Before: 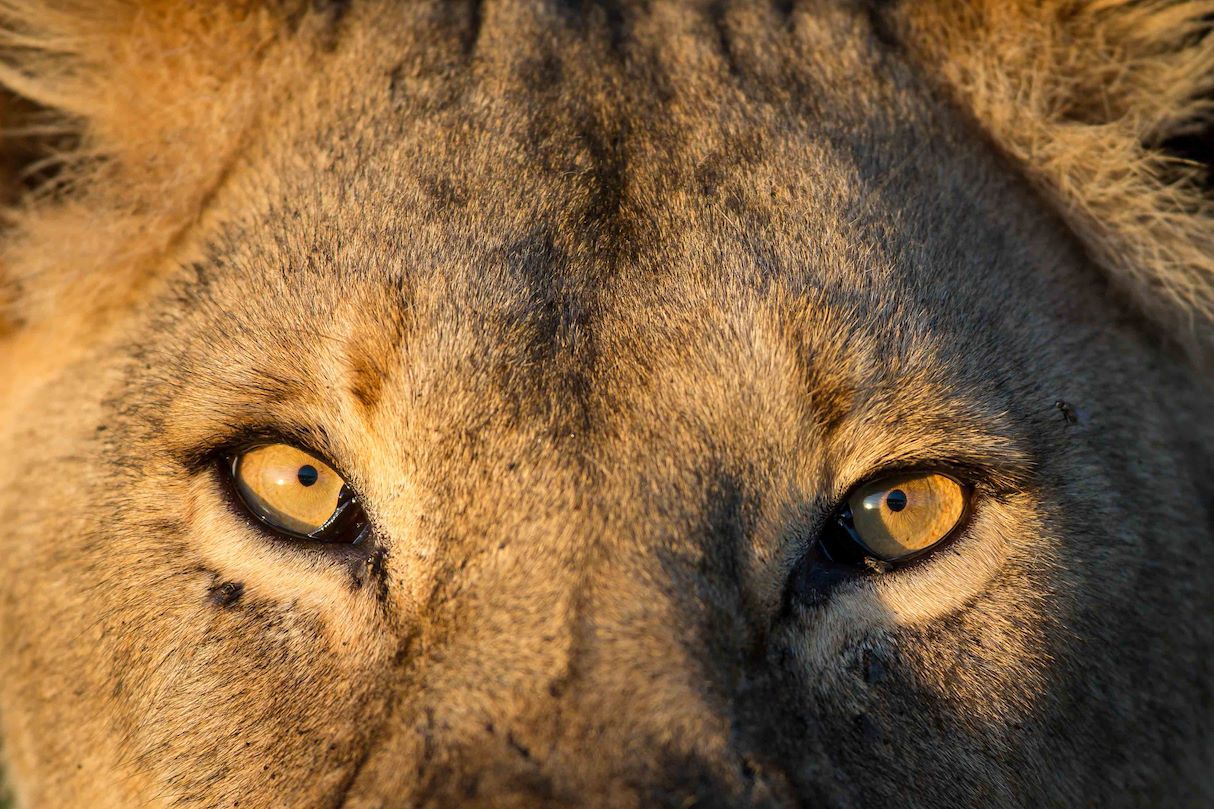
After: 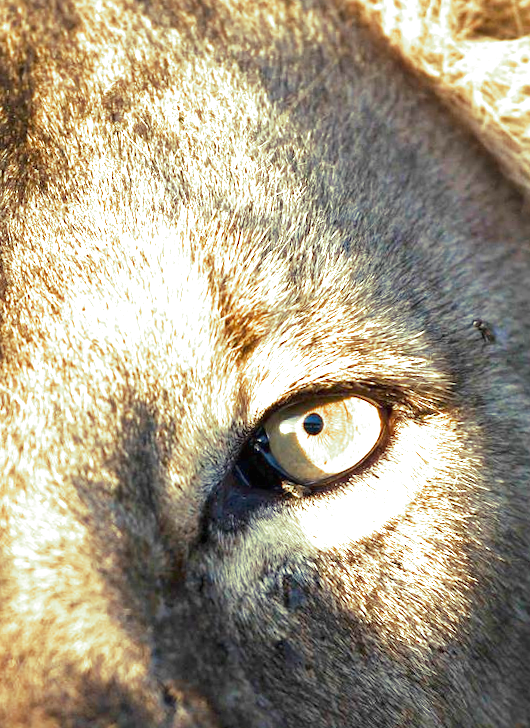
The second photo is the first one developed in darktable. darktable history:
rotate and perspective: rotation -1.32°, lens shift (horizontal) -0.031, crop left 0.015, crop right 0.985, crop top 0.047, crop bottom 0.982
exposure: black level correction 0, exposure 2.088 EV, compensate exposure bias true, compensate highlight preservation false
split-toning: shadows › hue 290.82°, shadows › saturation 0.34, highlights › saturation 0.38, balance 0, compress 50%
crop: left 47.628%, top 6.643%, right 7.874%
